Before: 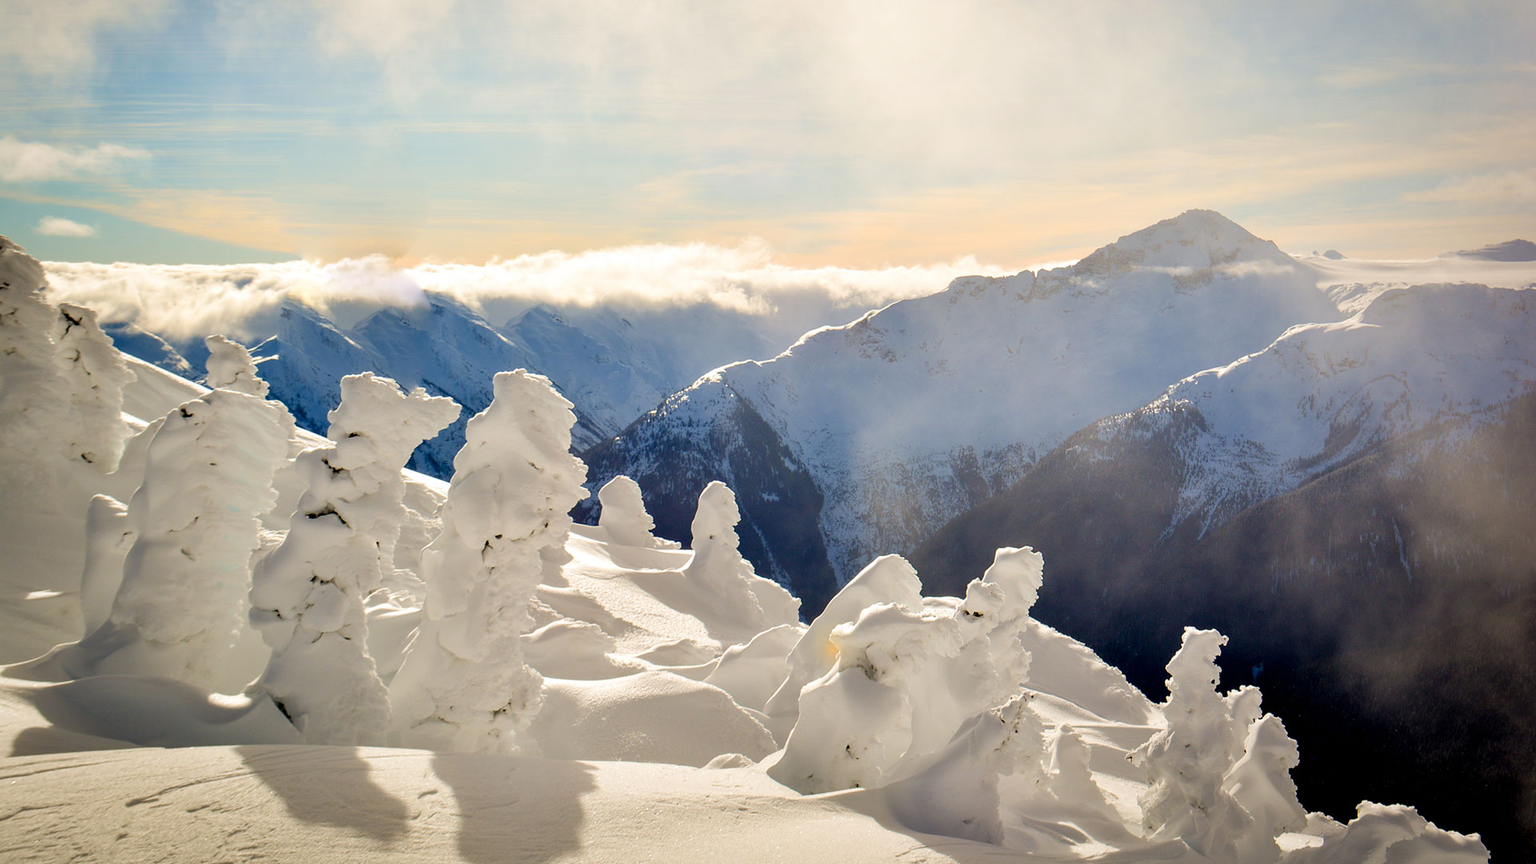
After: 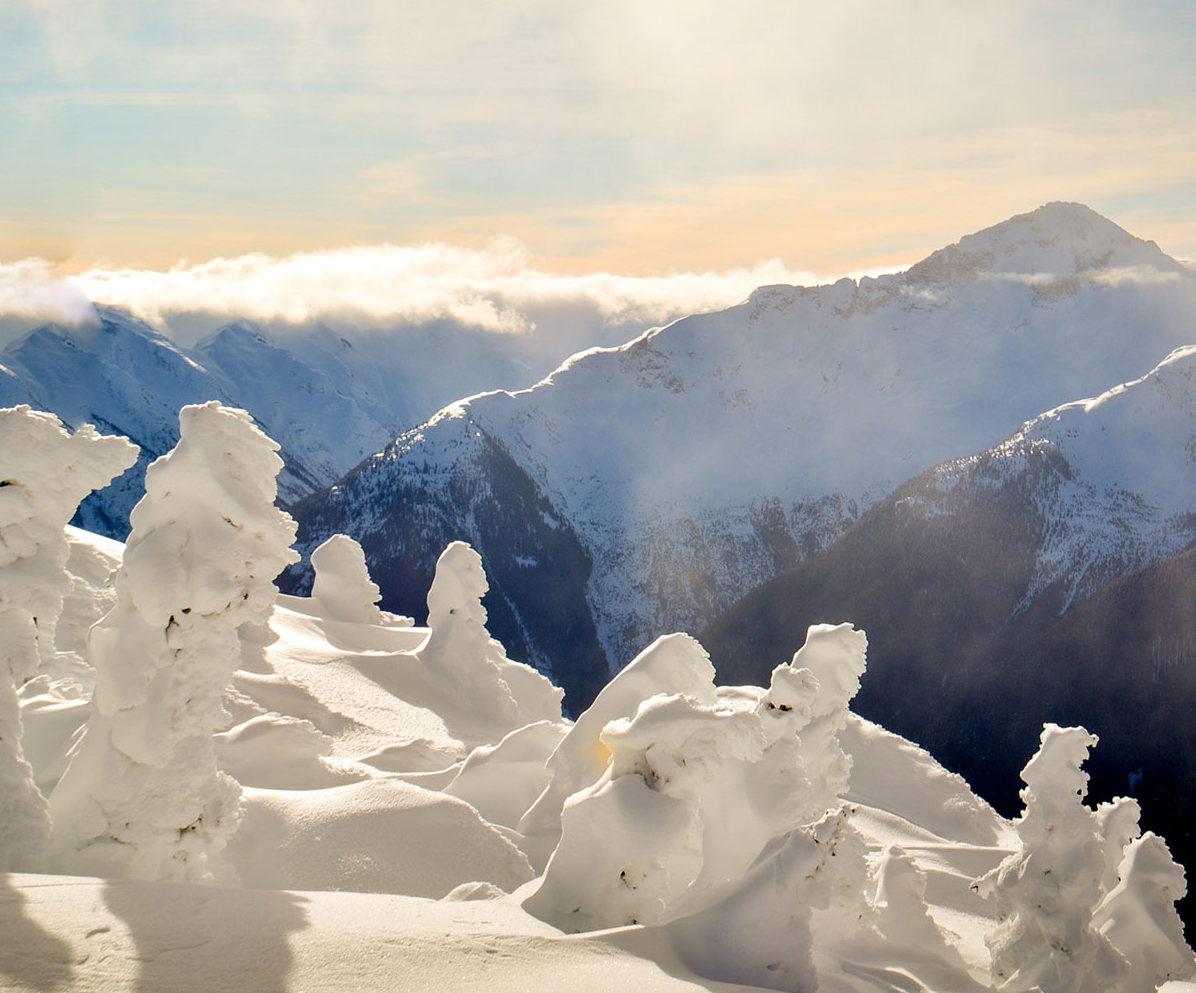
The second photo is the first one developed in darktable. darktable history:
crop and rotate: left 22.791%, top 5.647%, right 14.892%, bottom 2.333%
